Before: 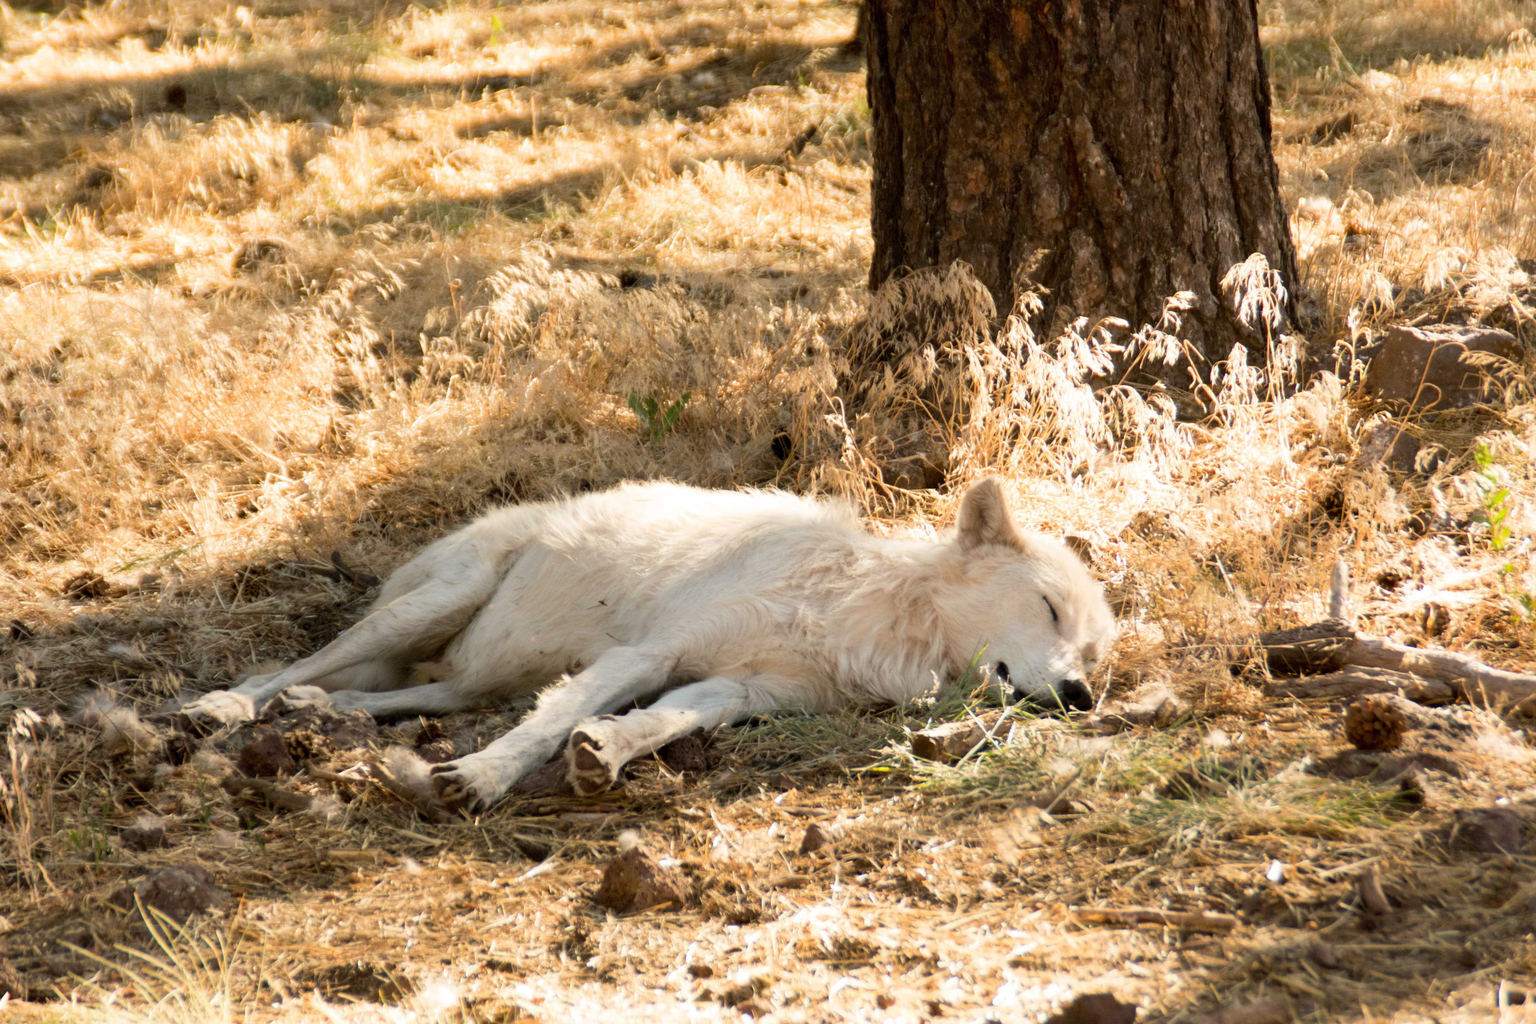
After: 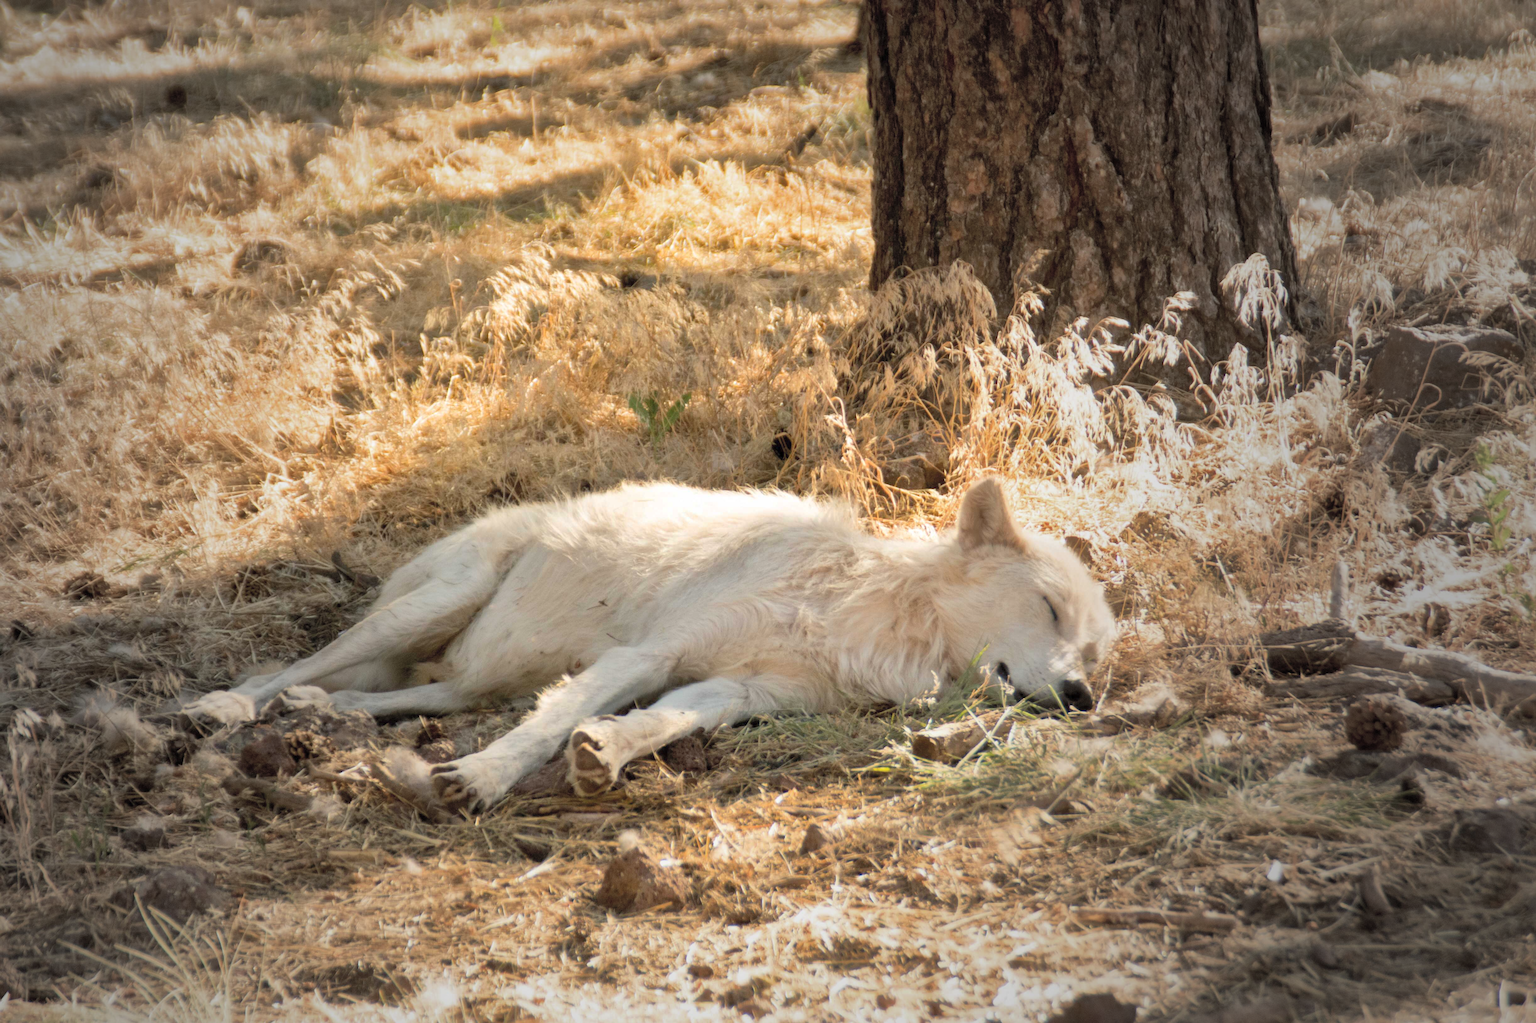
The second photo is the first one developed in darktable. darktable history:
shadows and highlights: on, module defaults
vignetting: fall-off start 33.76%, fall-off radius 64.94%, brightness -0.575, center (-0.12, -0.002), width/height ratio 0.959
contrast brightness saturation: brightness 0.15
tone equalizer: on, module defaults
